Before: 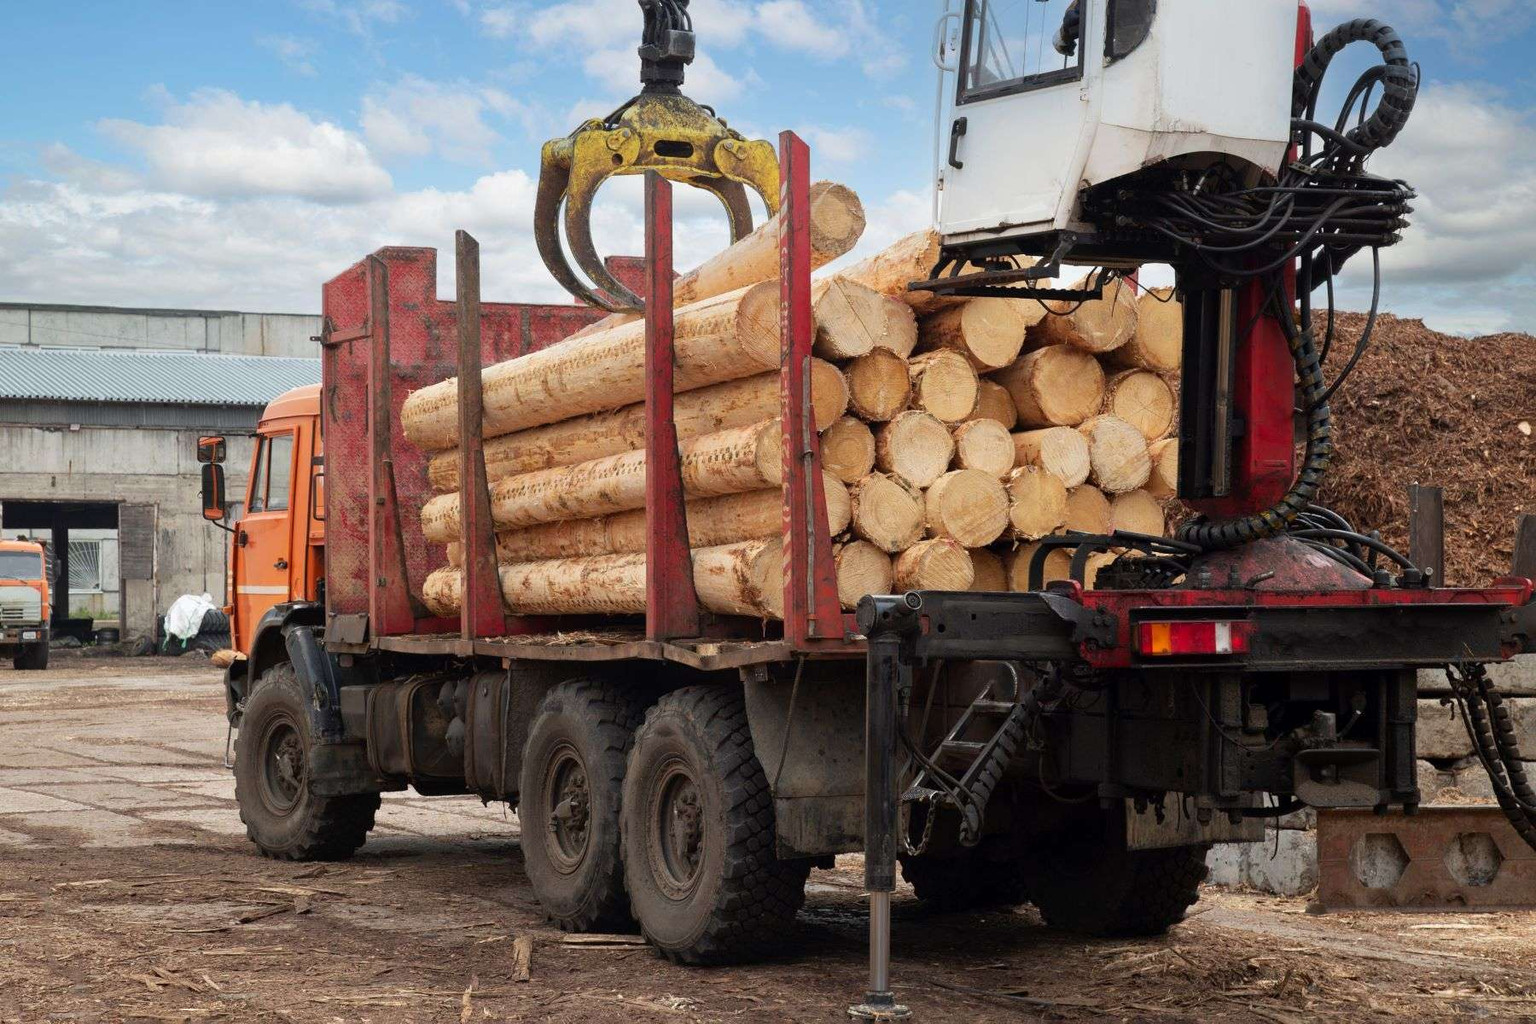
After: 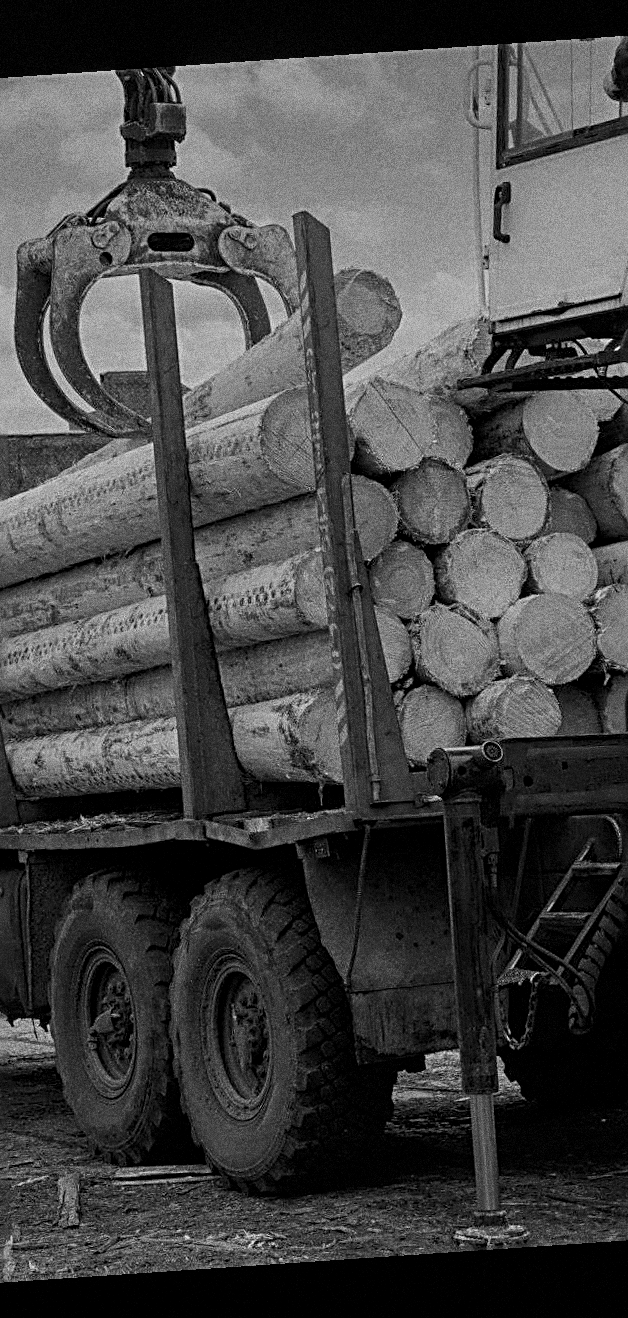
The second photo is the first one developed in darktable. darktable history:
sharpen: radius 3.025, amount 0.757
crop: left 33.36%, right 33.36%
rotate and perspective: rotation -4.2°, shear 0.006, automatic cropping off
monochrome: a 16.01, b -2.65, highlights 0.52
color balance rgb: perceptual saturation grading › global saturation 20%, global vibrance 20%
local contrast: on, module defaults
exposure: exposure -1 EV, compensate highlight preservation false
grain: coarseness 14.49 ISO, strength 48.04%, mid-tones bias 35%
